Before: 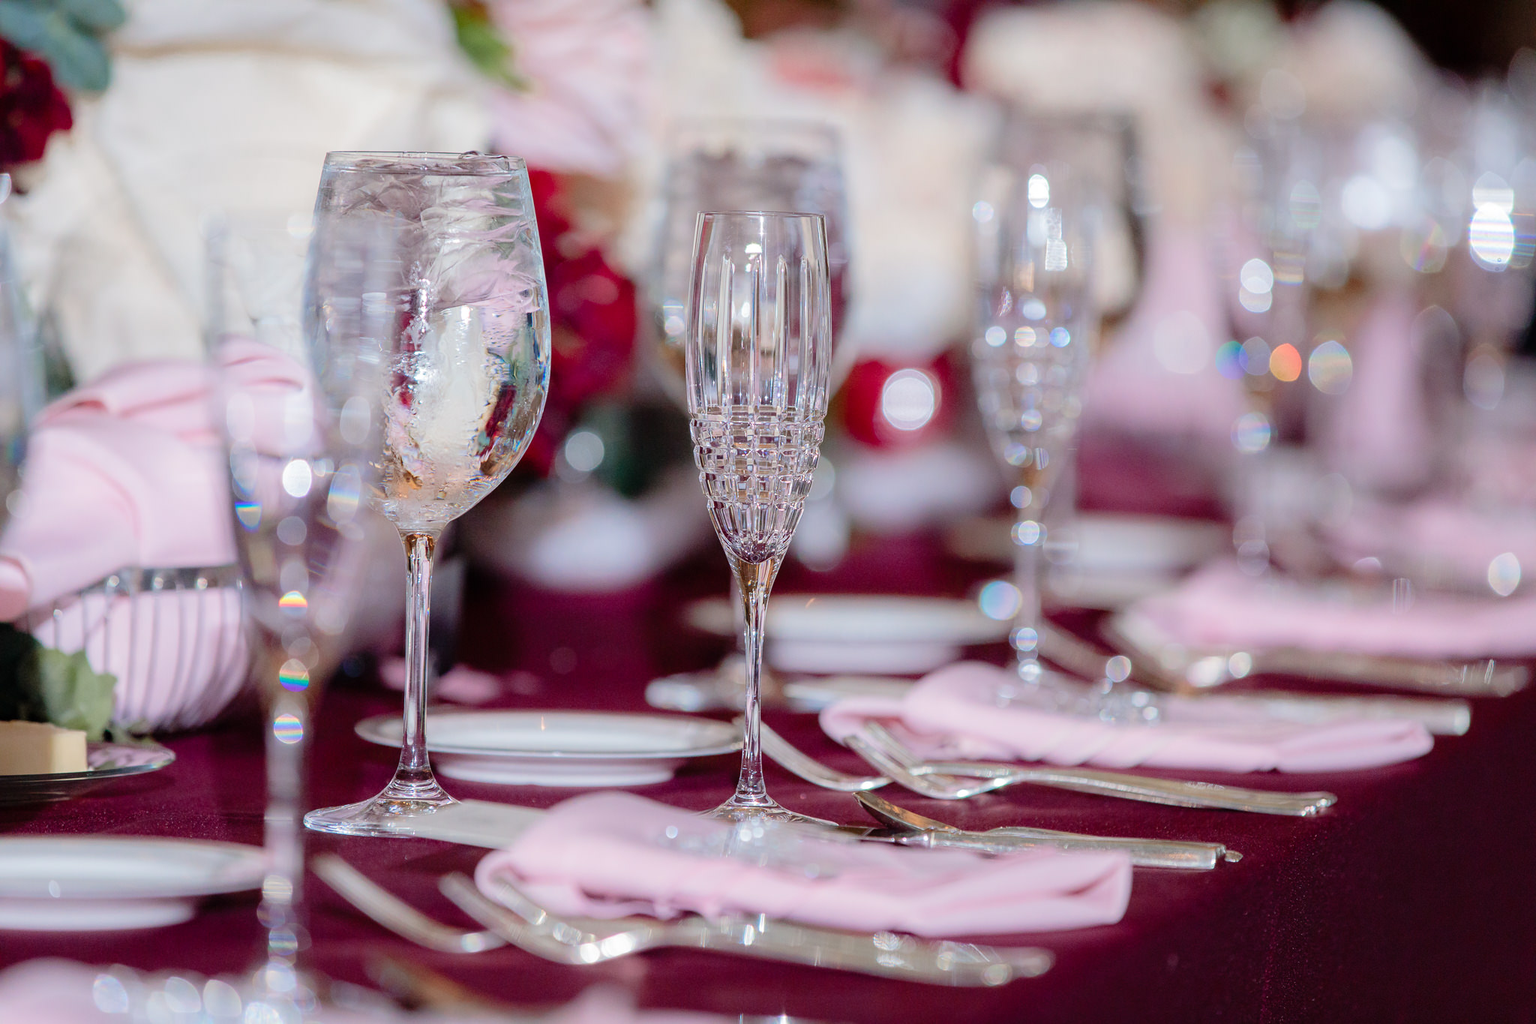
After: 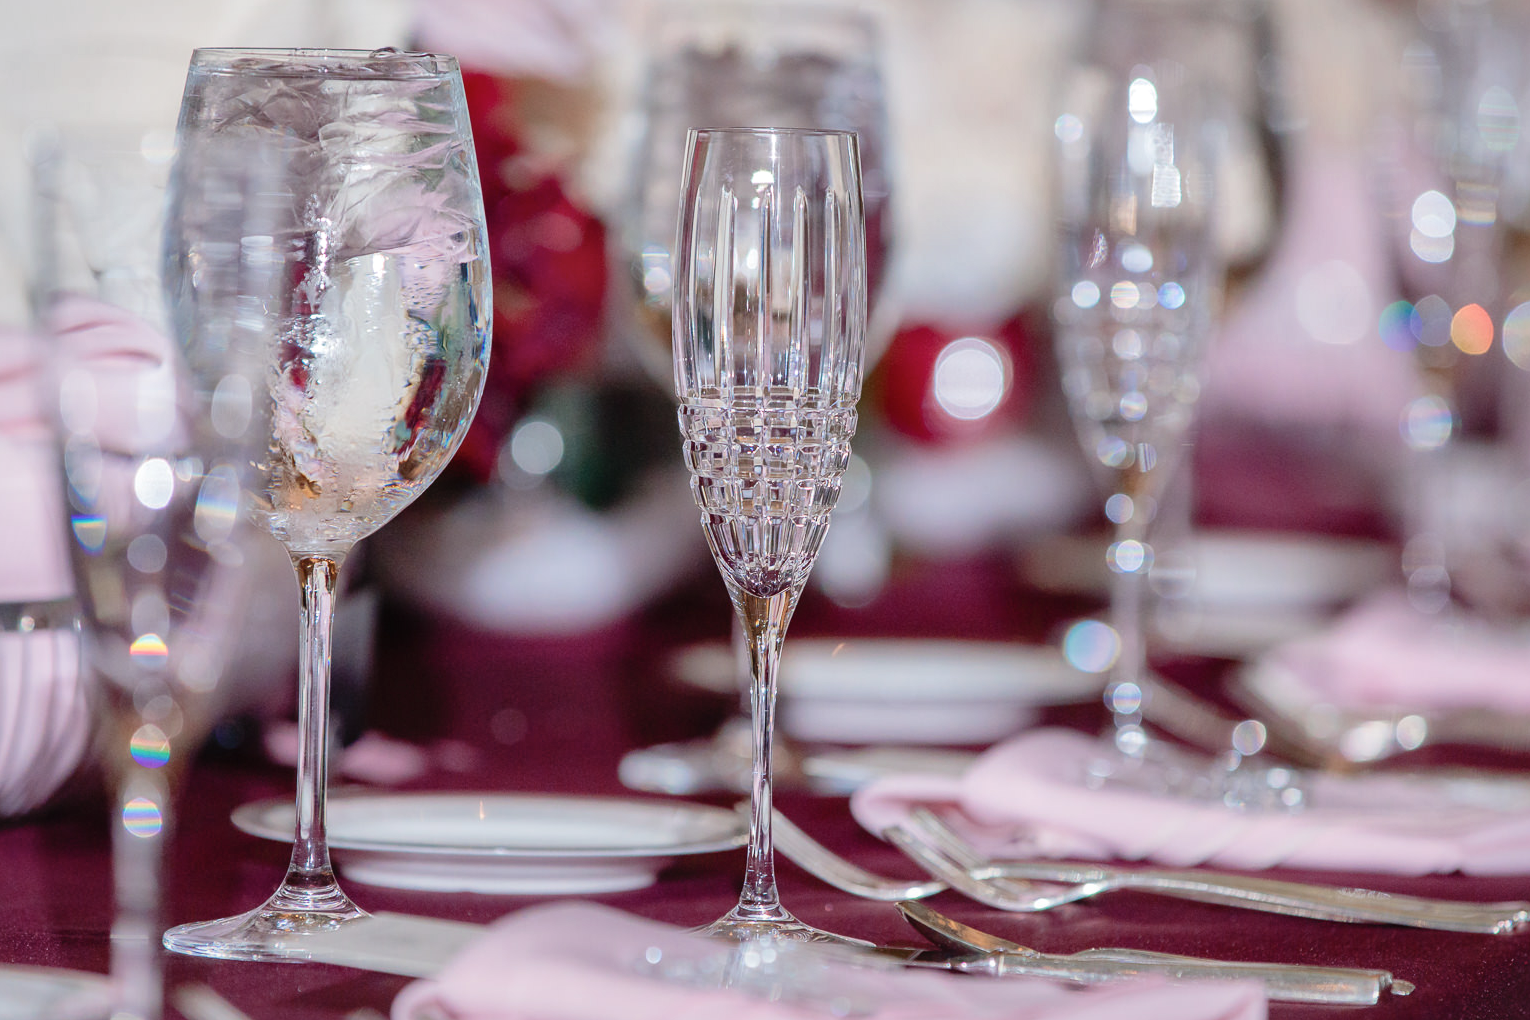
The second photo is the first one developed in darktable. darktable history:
contrast brightness saturation: contrast -0.1, saturation -0.1
local contrast: mode bilateral grid, contrast 20, coarseness 50, detail 150%, midtone range 0.2
crop and rotate: left 11.831%, top 11.346%, right 13.429%, bottom 13.899%
